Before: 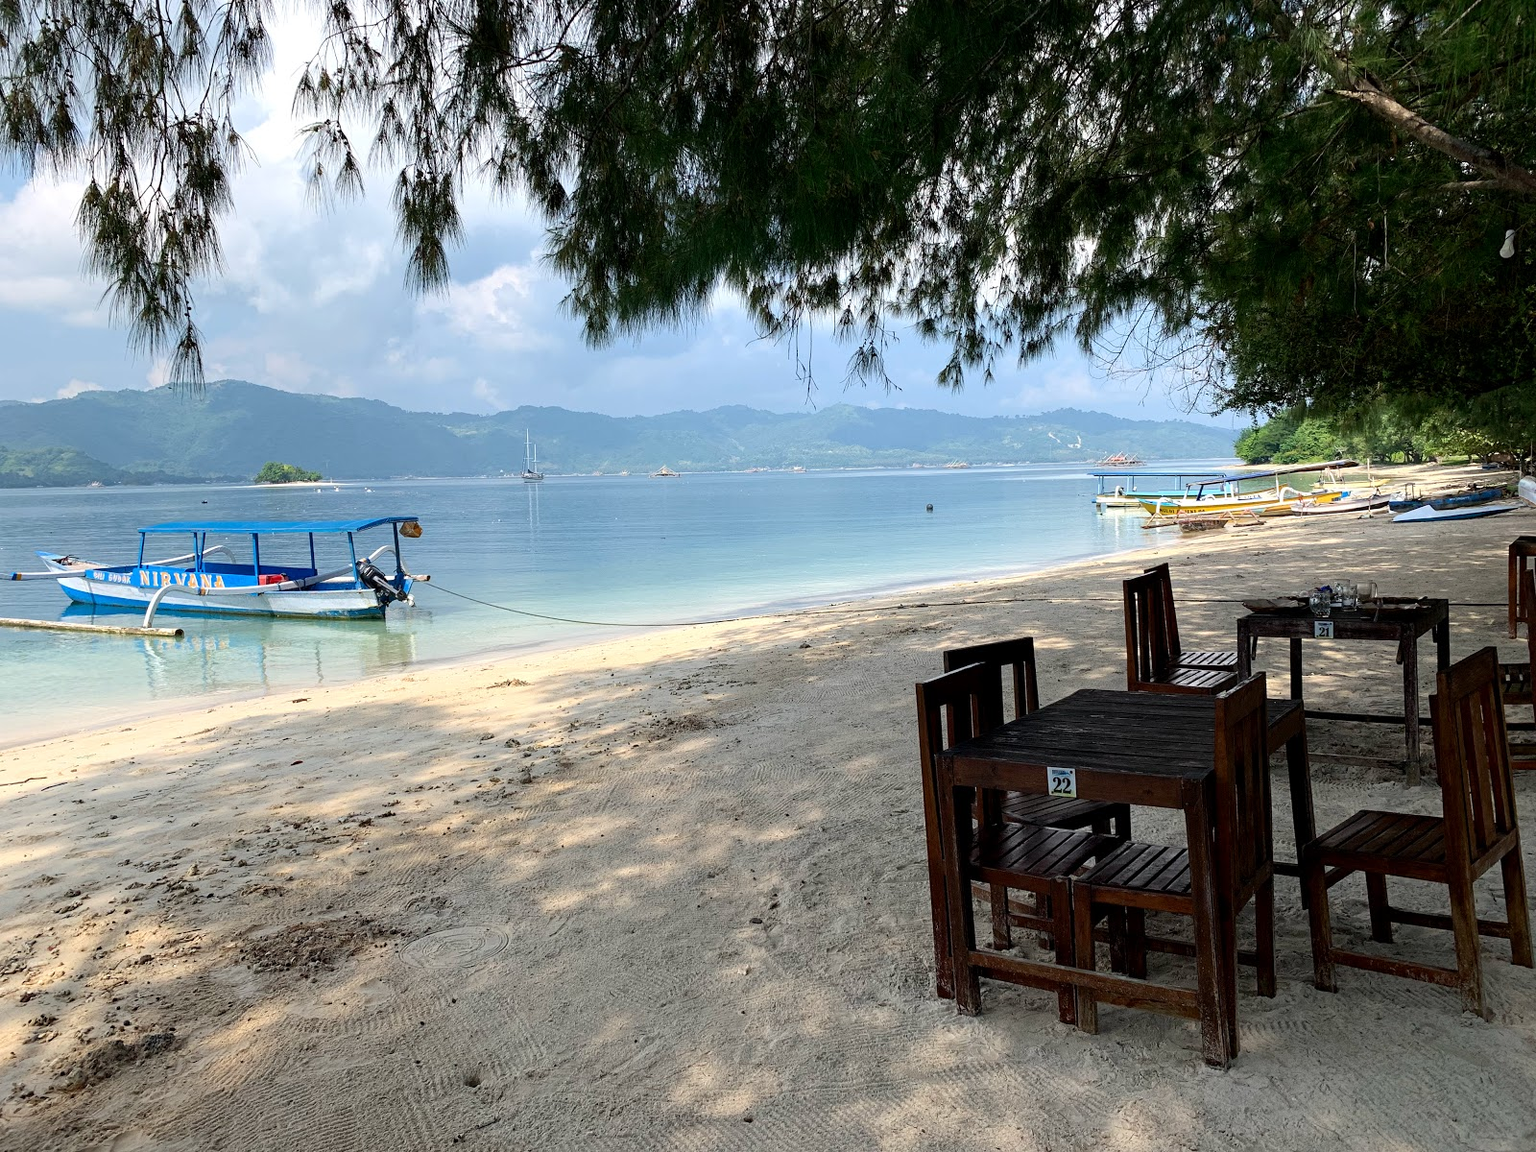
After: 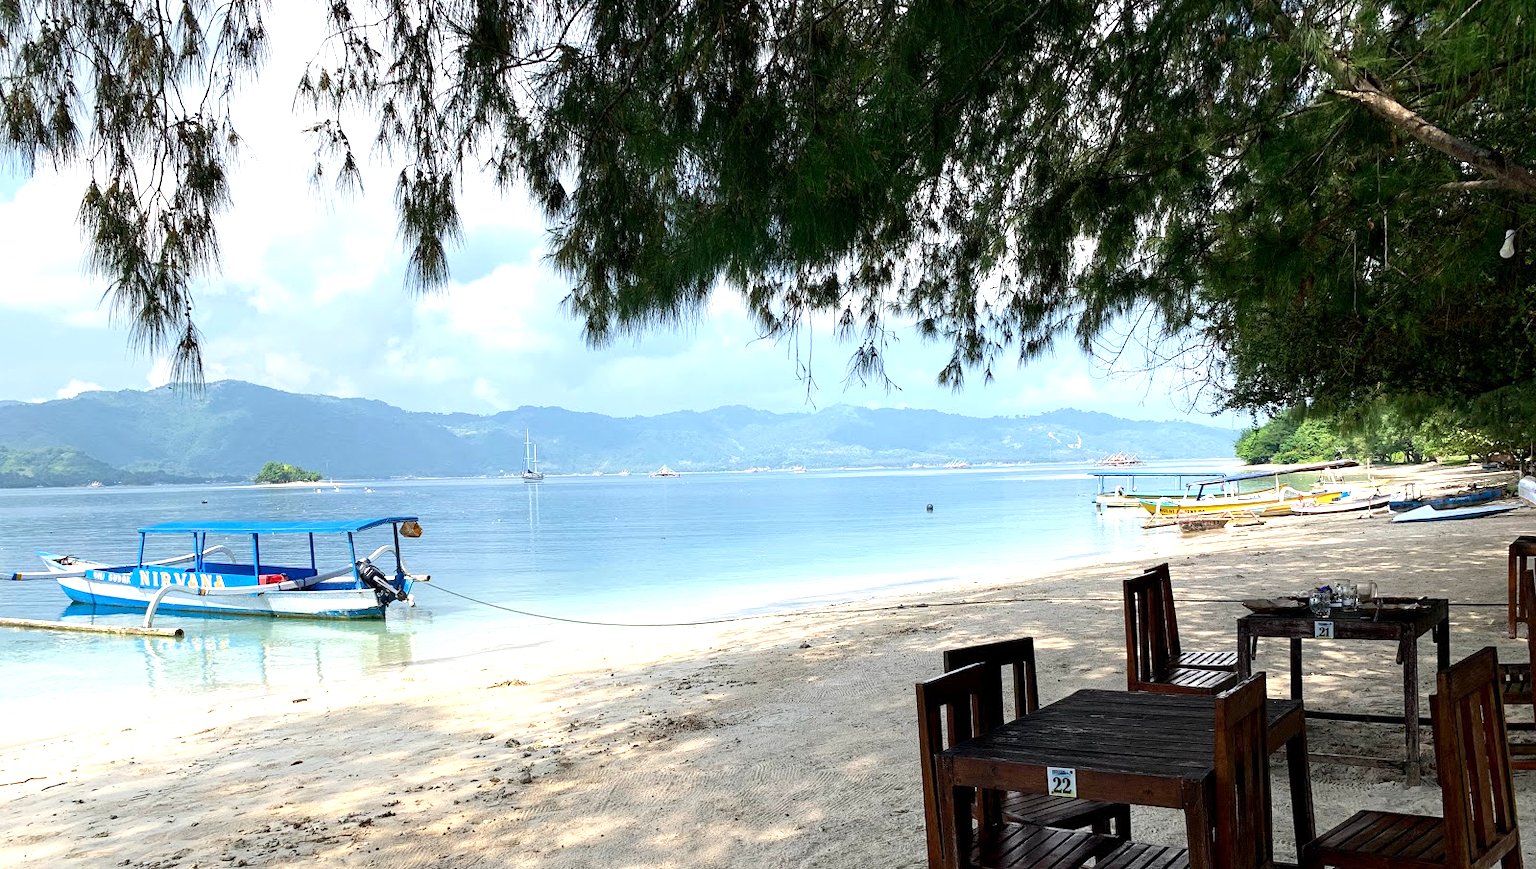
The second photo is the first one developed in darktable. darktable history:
crop: bottom 24.457%
exposure: exposure 0.69 EV, compensate highlight preservation false
